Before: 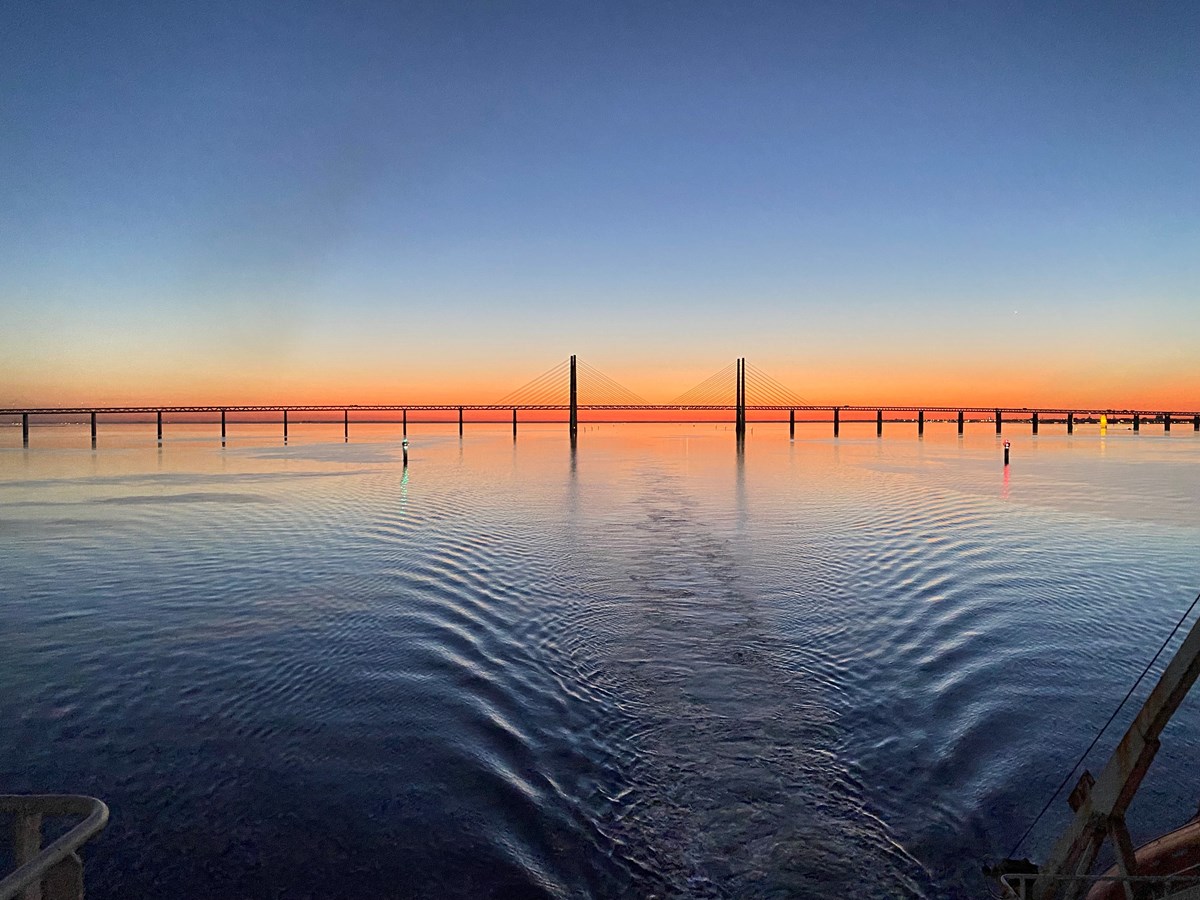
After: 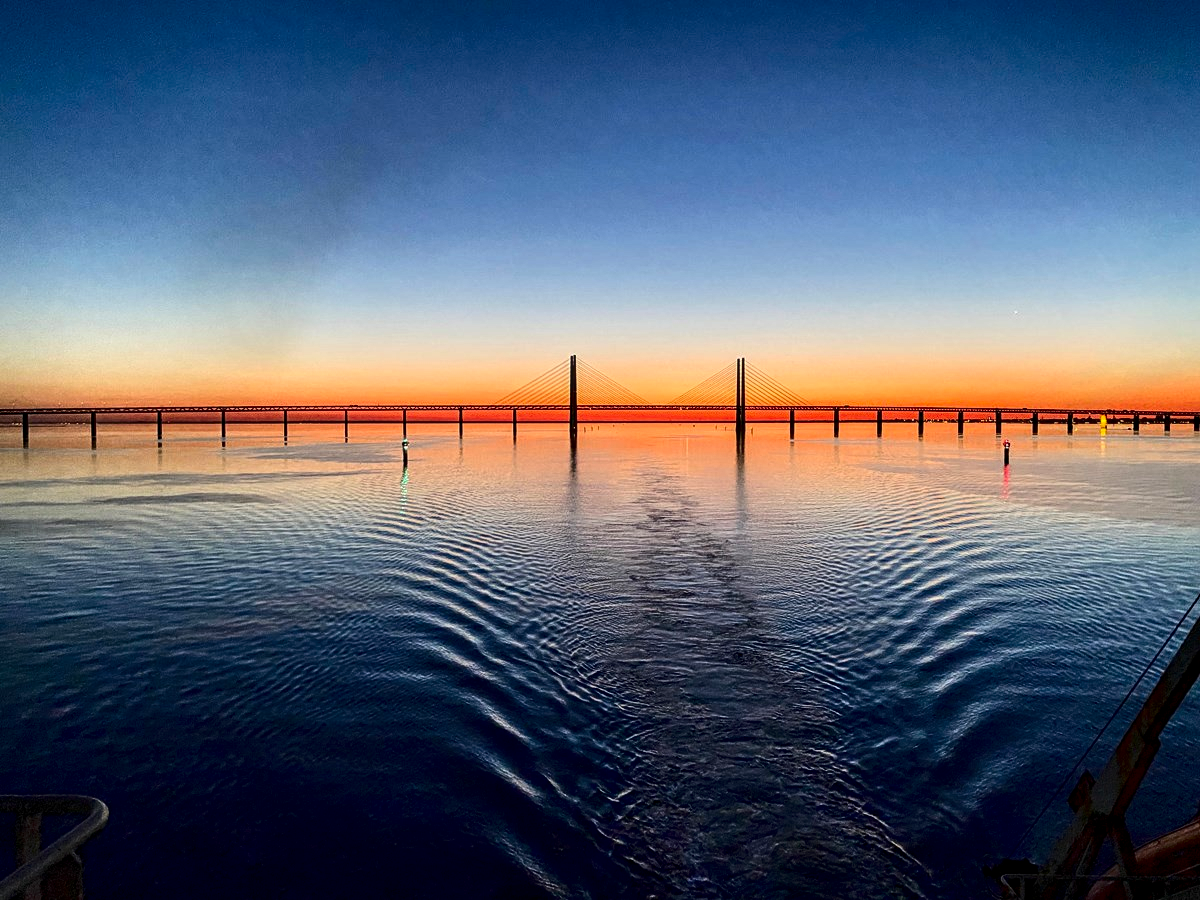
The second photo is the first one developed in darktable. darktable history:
contrast brightness saturation: contrast 0.22, brightness -0.19, saturation 0.24
local contrast: detail 142%
